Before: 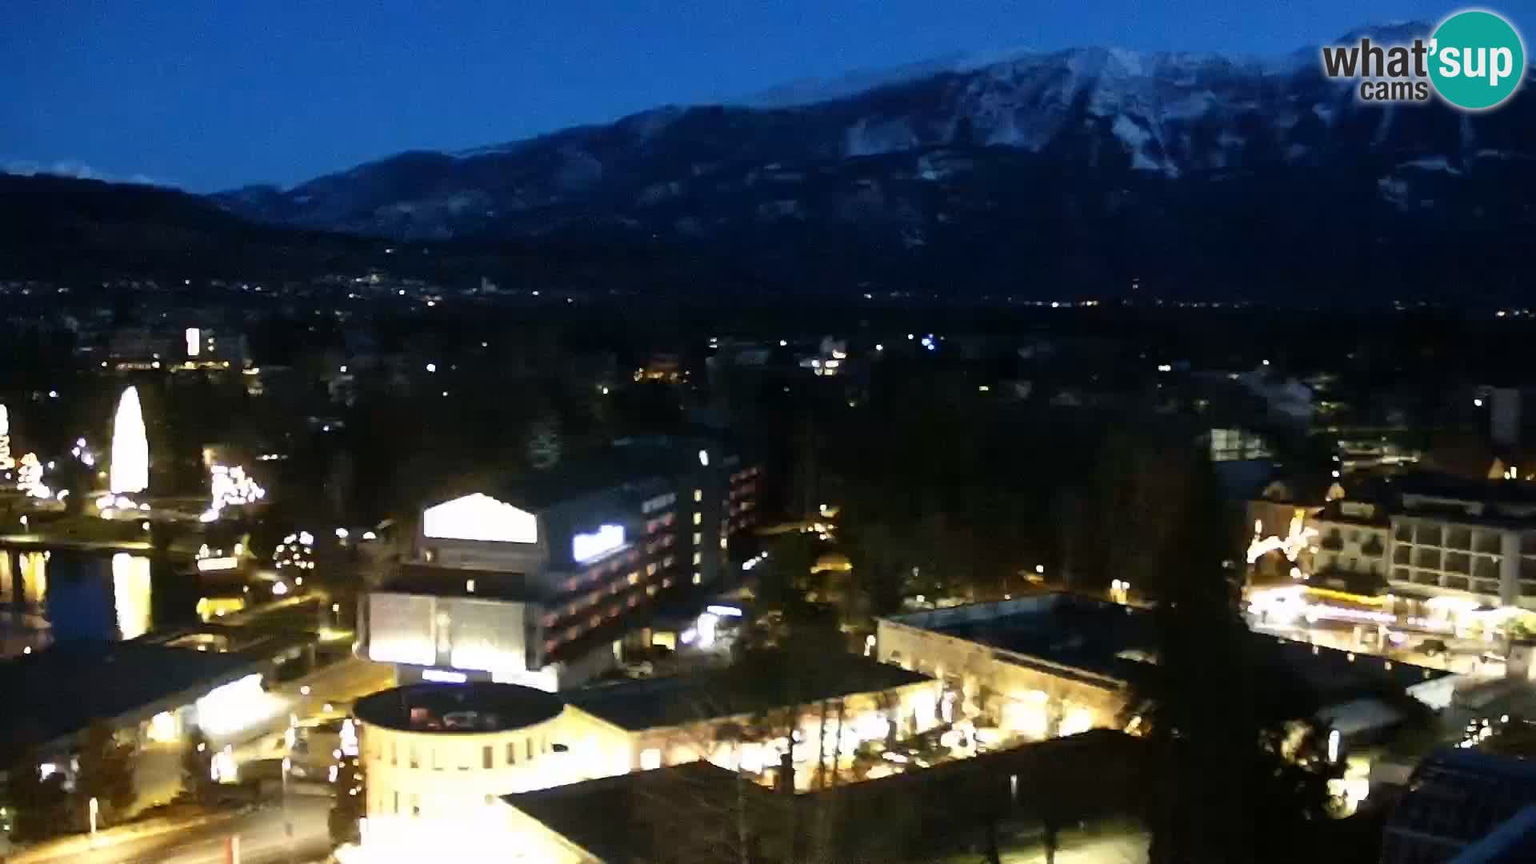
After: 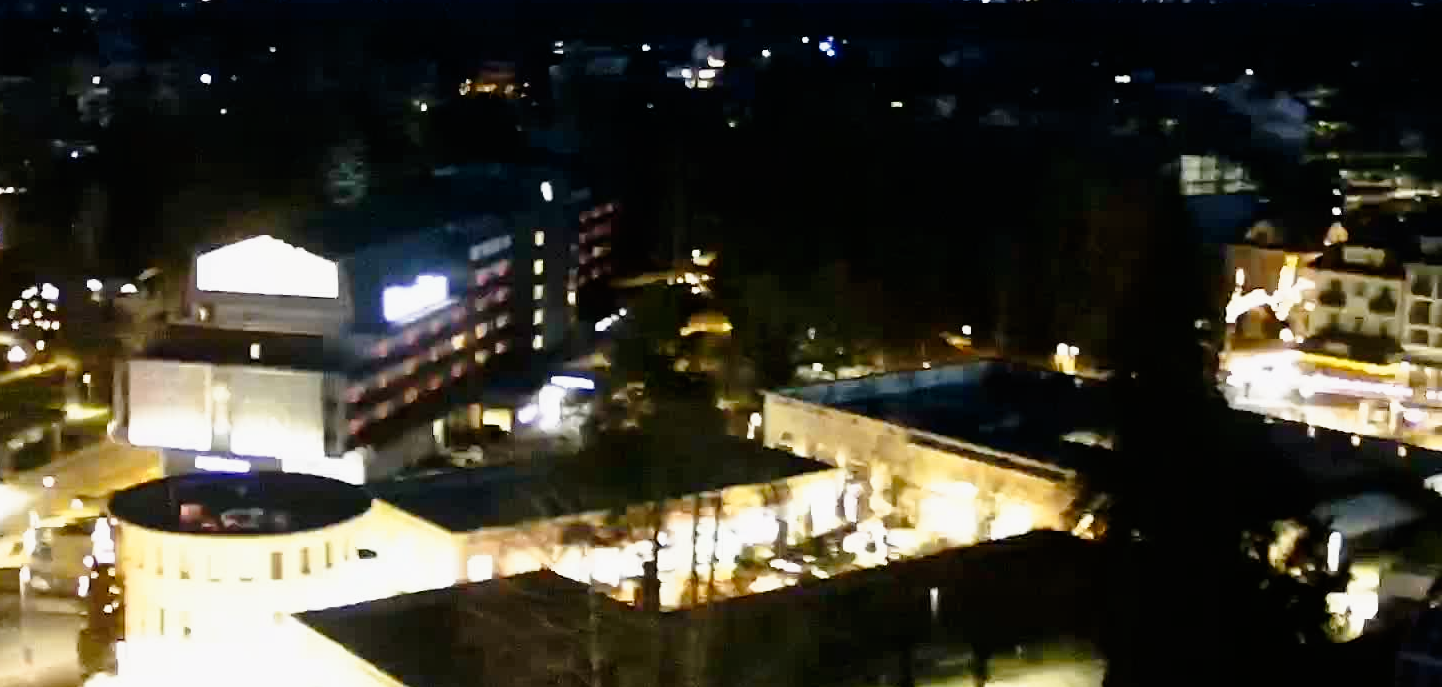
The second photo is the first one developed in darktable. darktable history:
tone curve: curves: ch0 [(0, 0) (0.062, 0.023) (0.168, 0.142) (0.359, 0.419) (0.469, 0.544) (0.634, 0.722) (0.839, 0.909) (0.998, 0.978)]; ch1 [(0, 0) (0.437, 0.408) (0.472, 0.47) (0.502, 0.504) (0.527, 0.546) (0.568, 0.619) (0.608, 0.665) (0.669, 0.748) (0.859, 0.899) (1, 1)]; ch2 [(0, 0) (0.33, 0.301) (0.421, 0.443) (0.473, 0.498) (0.509, 0.5) (0.535, 0.564) (0.575, 0.625) (0.608, 0.667) (1, 1)], preserve colors none
crop and rotate: left 17.379%, top 35.344%, right 7.478%, bottom 0.979%
